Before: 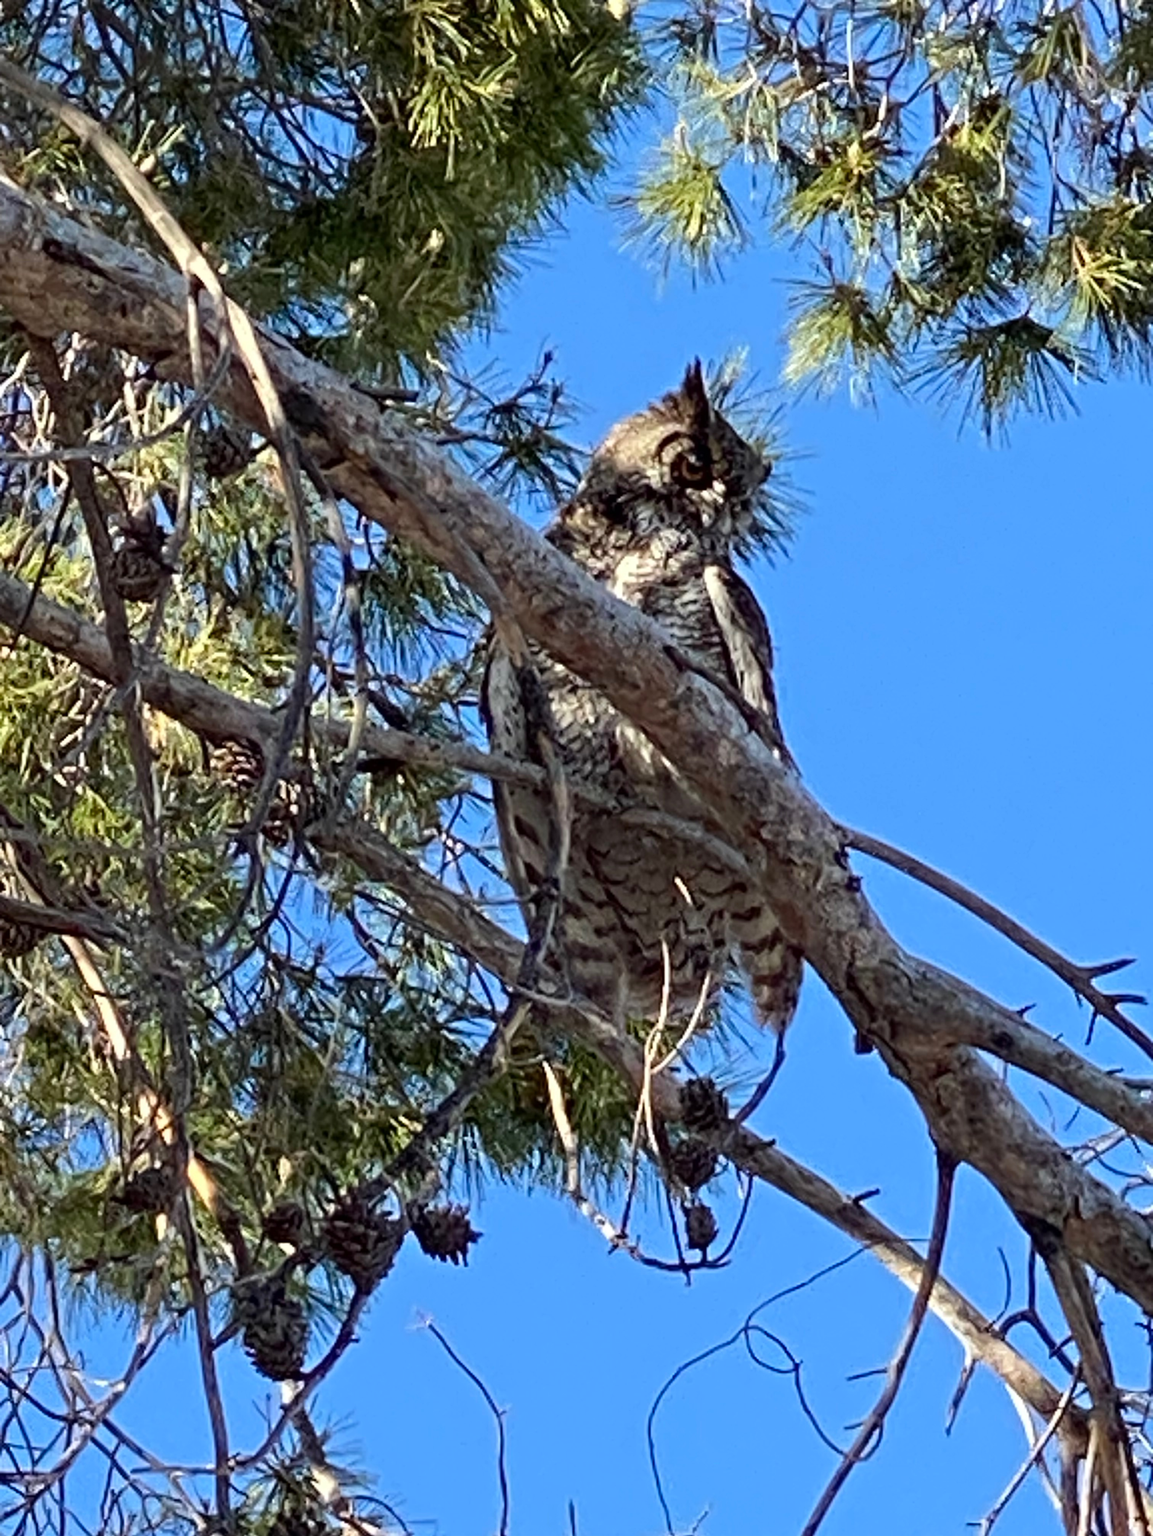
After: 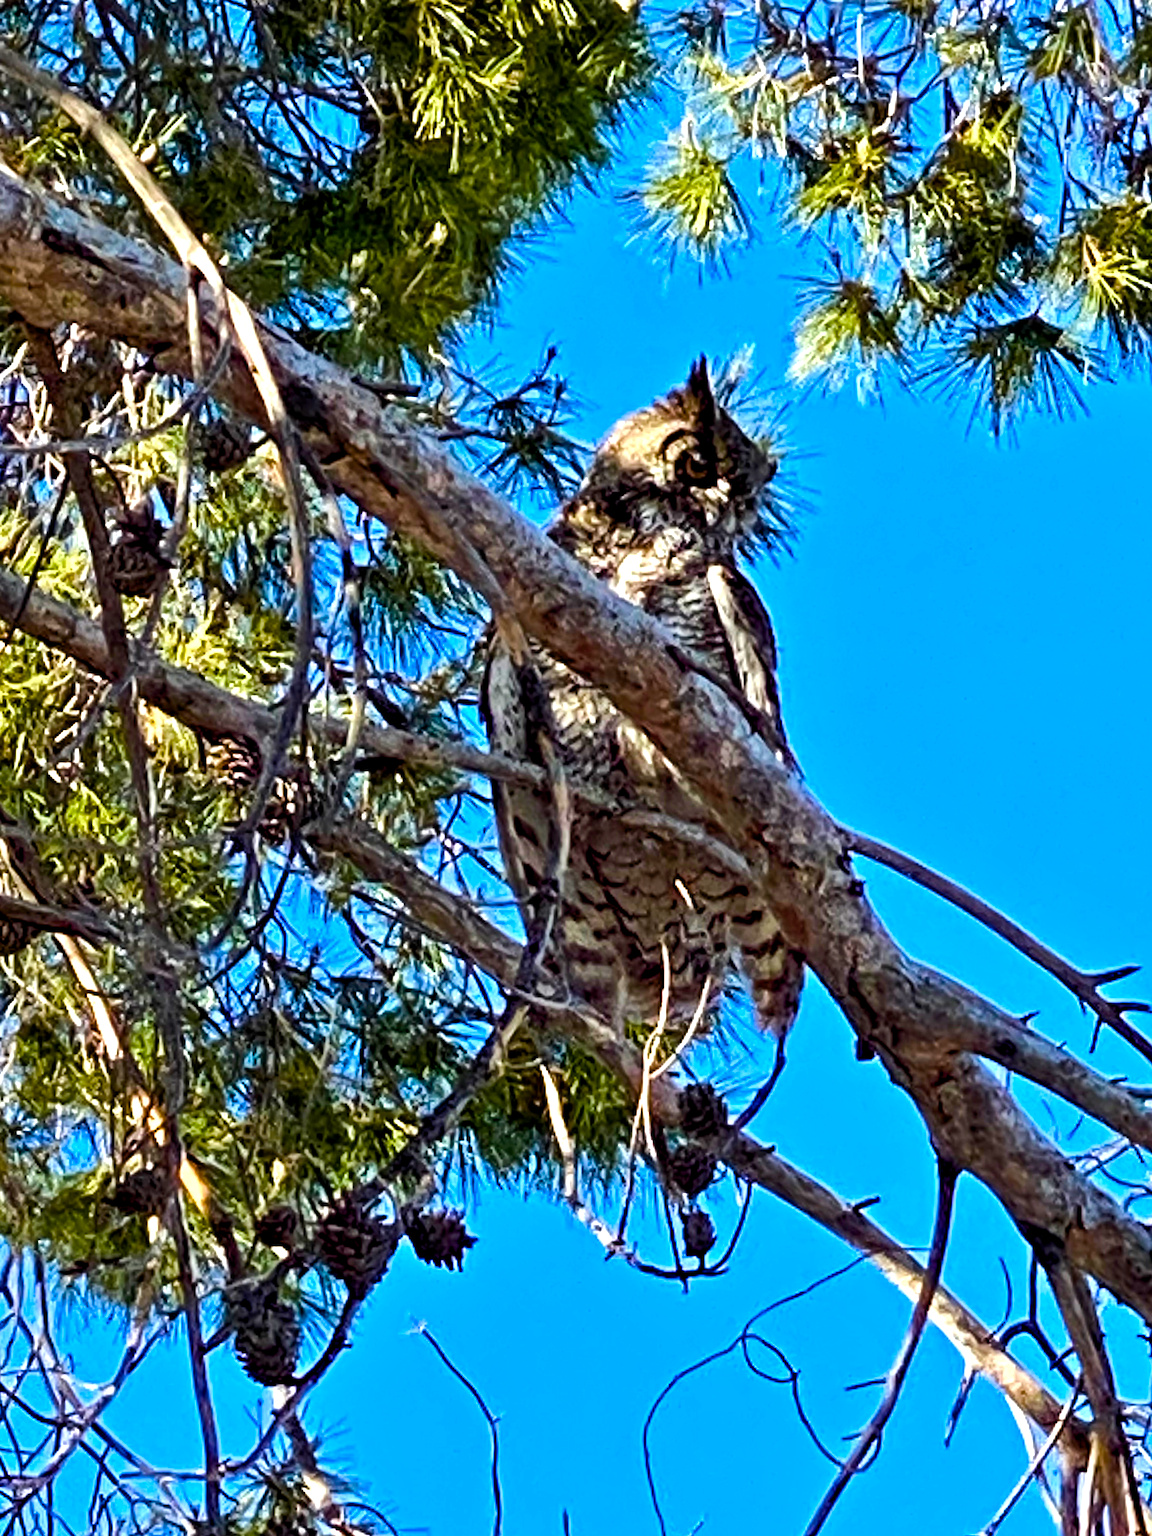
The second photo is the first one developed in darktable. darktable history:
crop and rotate: angle -0.5°
shadows and highlights: shadows 52.42, soften with gaussian
color balance rgb: global offset › luminance -0.37%, perceptual saturation grading › highlights -17.77%, perceptual saturation grading › mid-tones 33.1%, perceptual saturation grading › shadows 50.52%, perceptual brilliance grading › highlights 20%, perceptual brilliance grading › mid-tones 20%, perceptual brilliance grading › shadows -20%, global vibrance 50%
